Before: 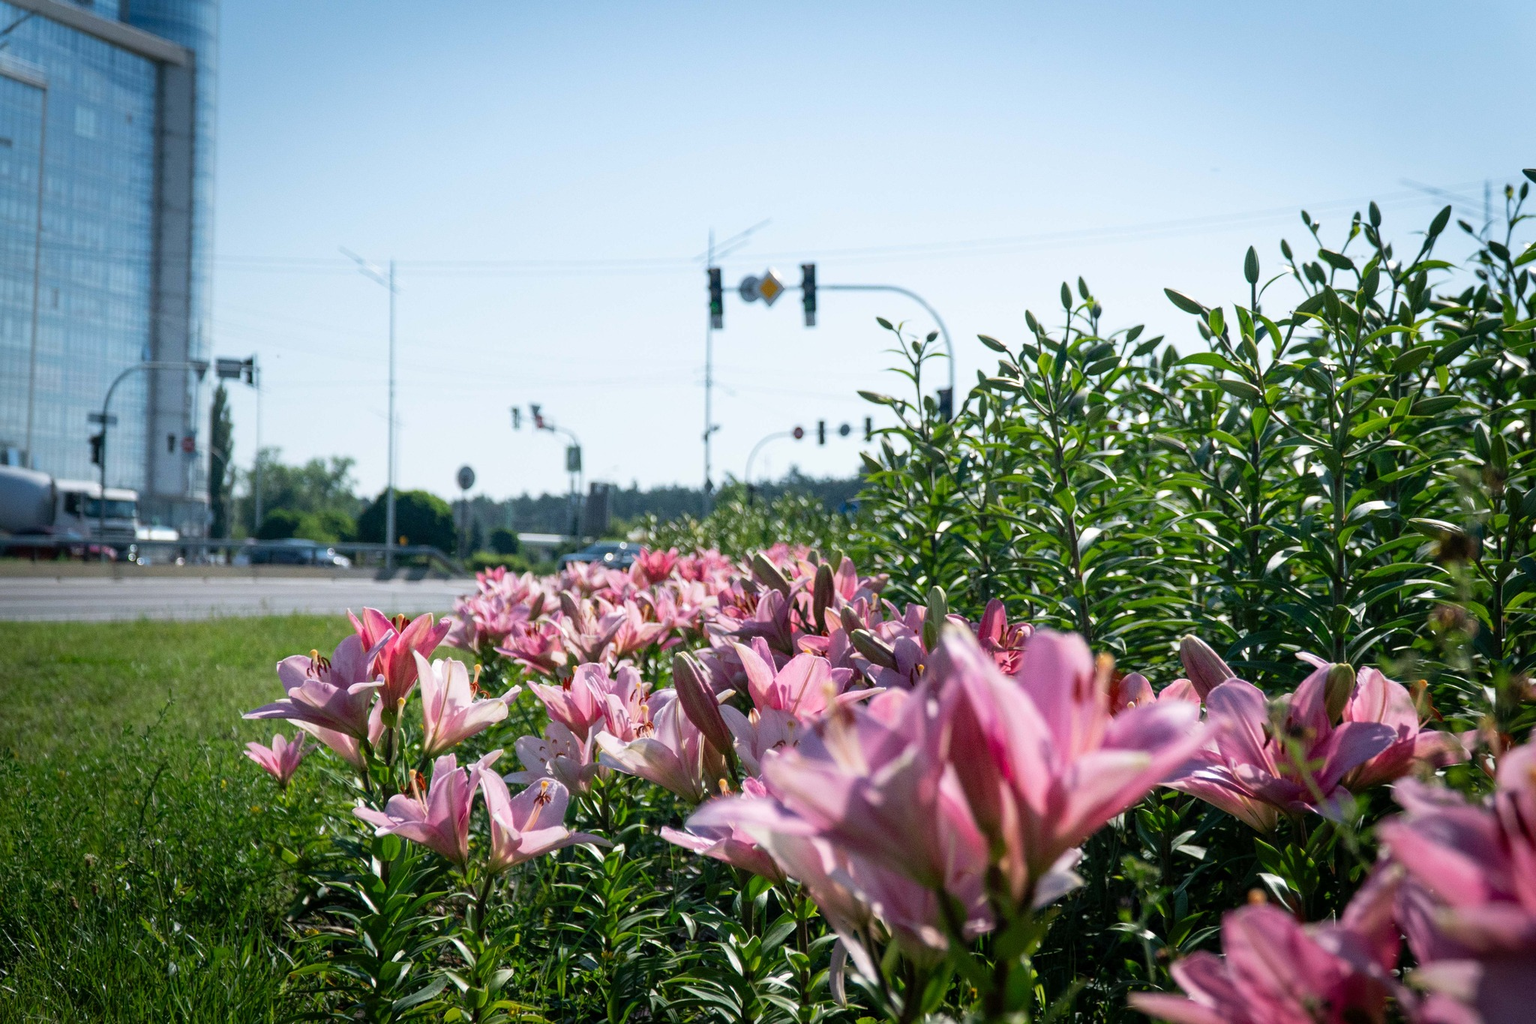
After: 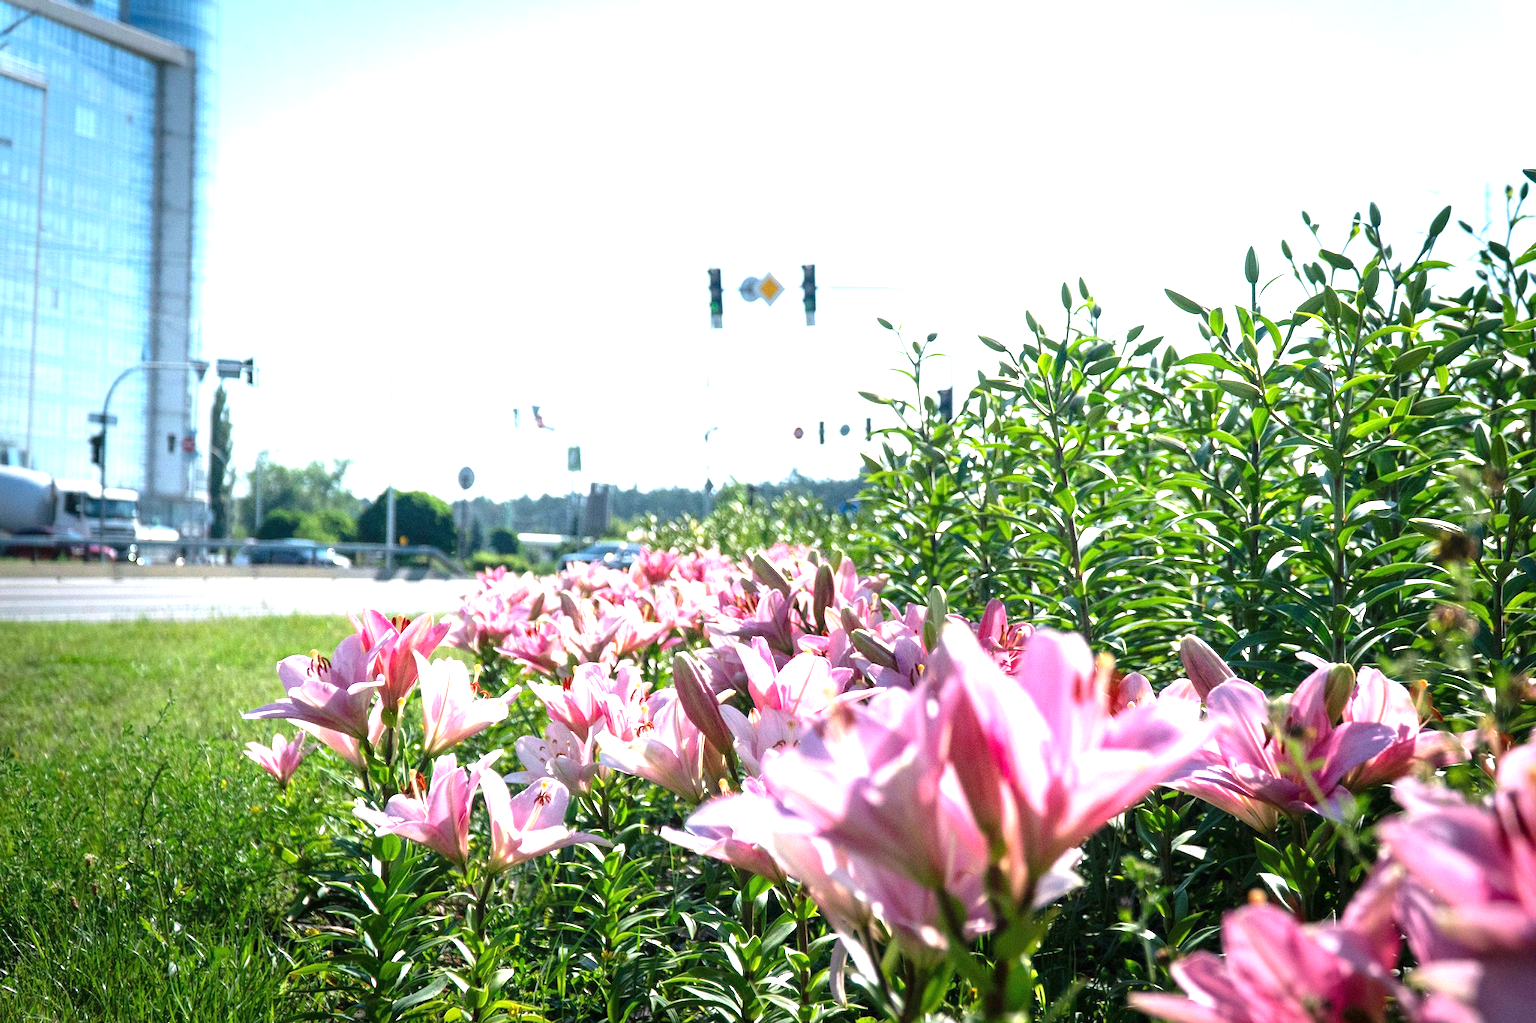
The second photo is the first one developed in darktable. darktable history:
exposure: black level correction 0, exposure 1.45 EV, compensate exposure bias true, compensate highlight preservation false
